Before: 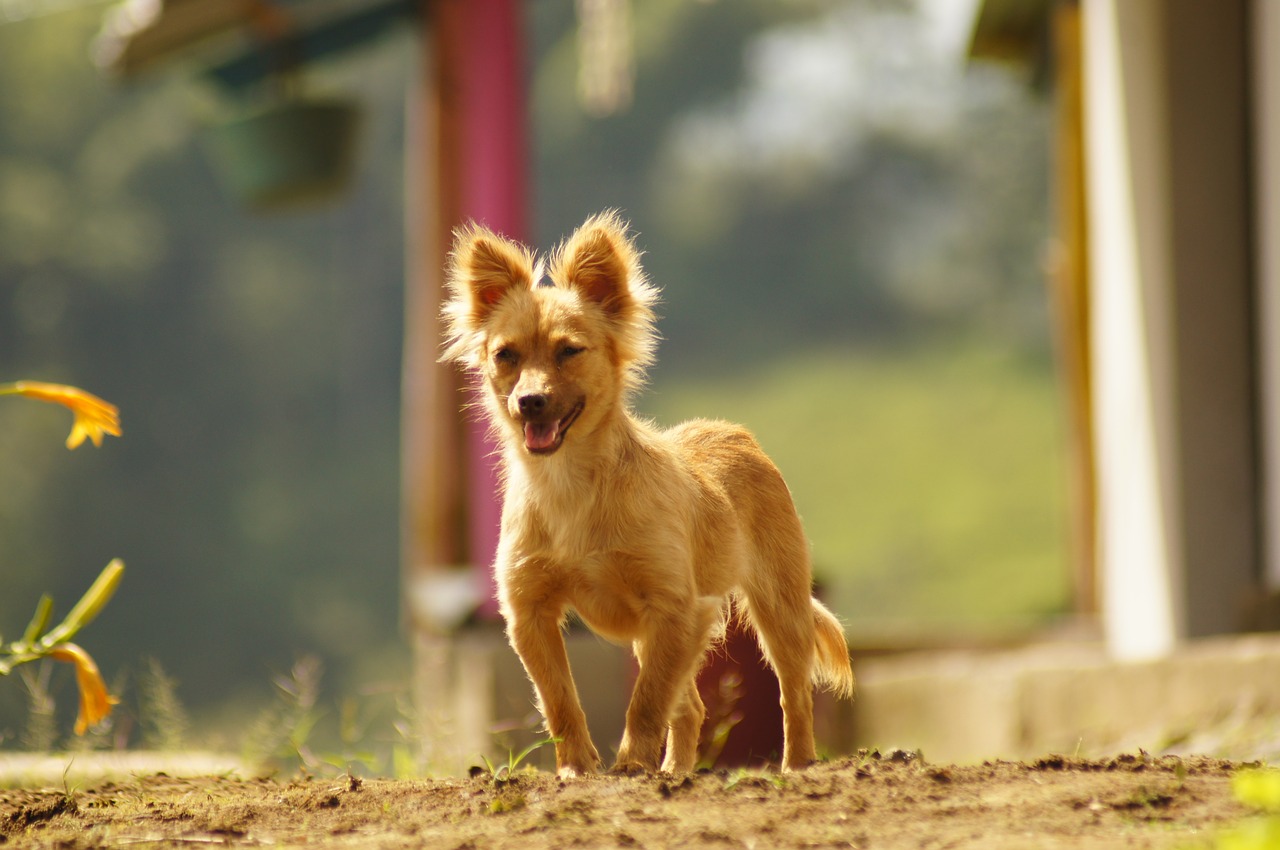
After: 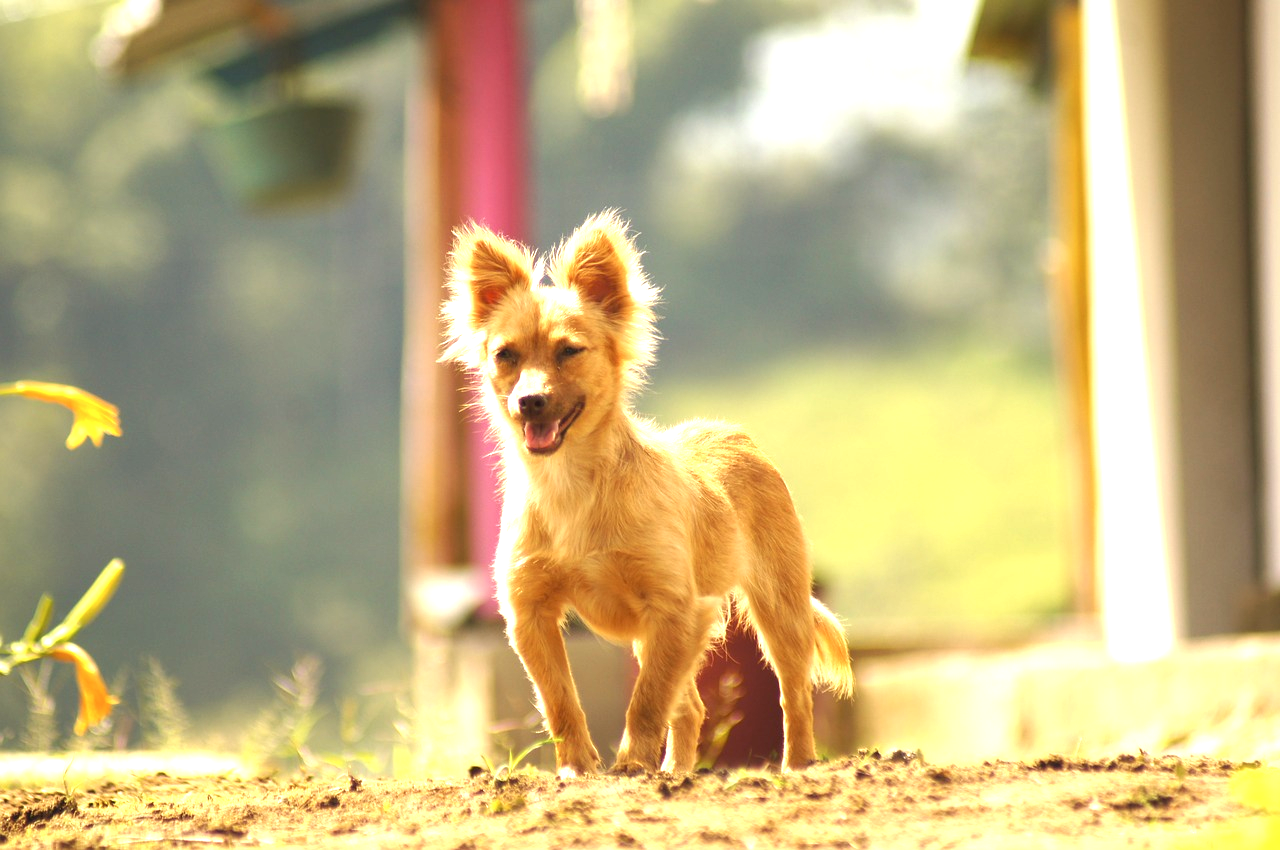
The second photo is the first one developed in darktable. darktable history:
contrast brightness saturation: saturation -0.05
exposure: black level correction 0, exposure 1.2 EV, compensate highlight preservation false
